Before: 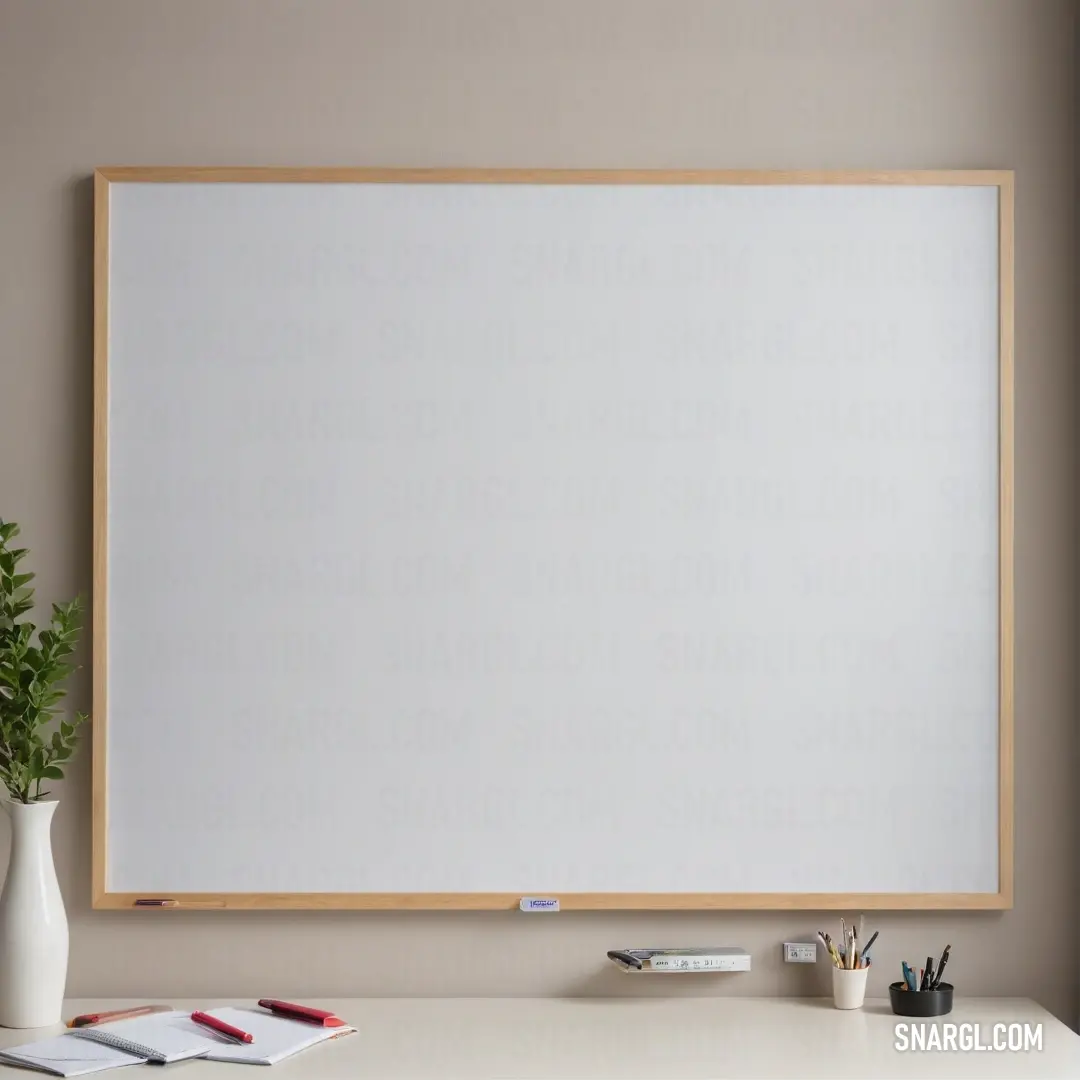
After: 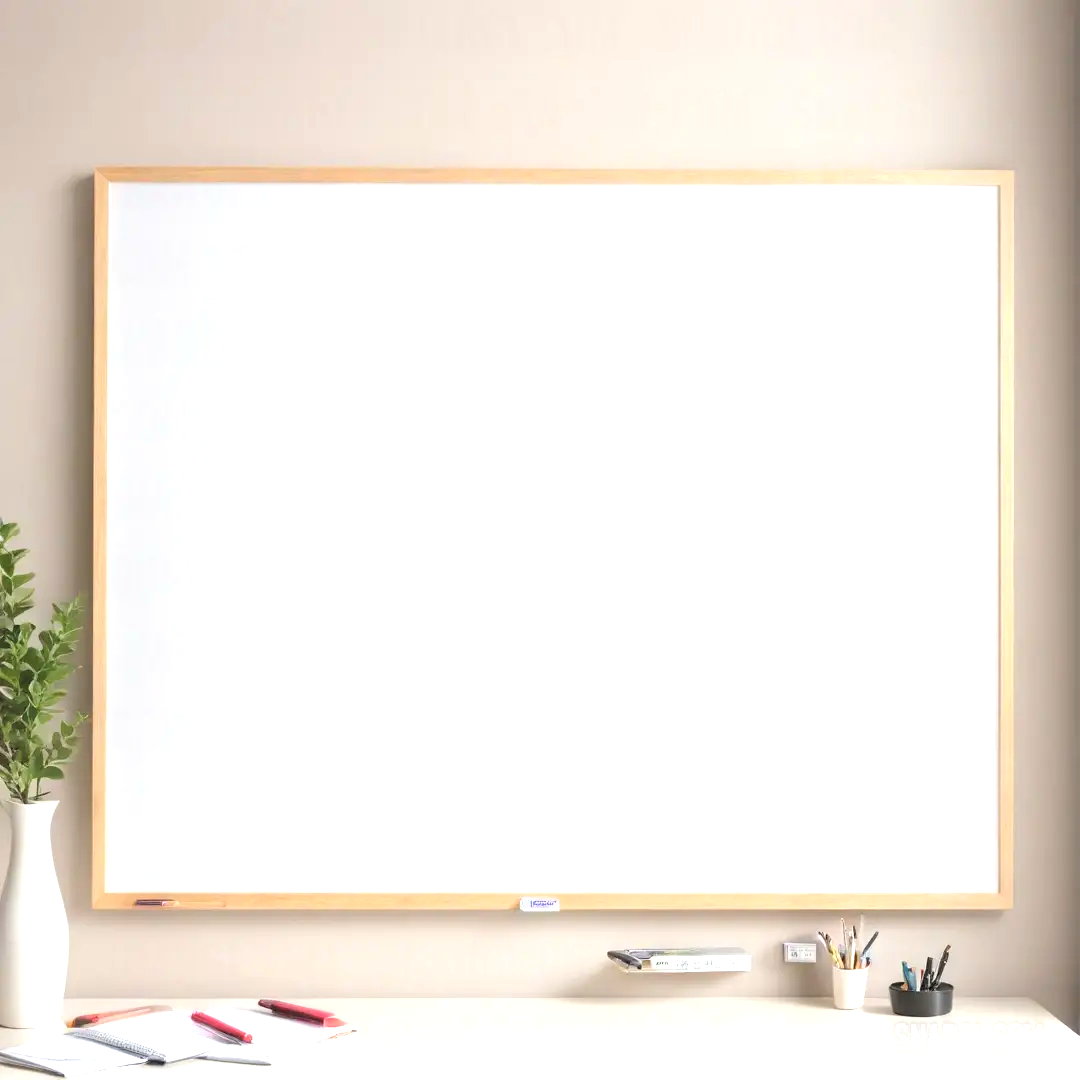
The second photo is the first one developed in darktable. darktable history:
contrast brightness saturation: brightness 0.15
exposure: black level correction 0, exposure 1.097 EV, compensate highlight preservation false
